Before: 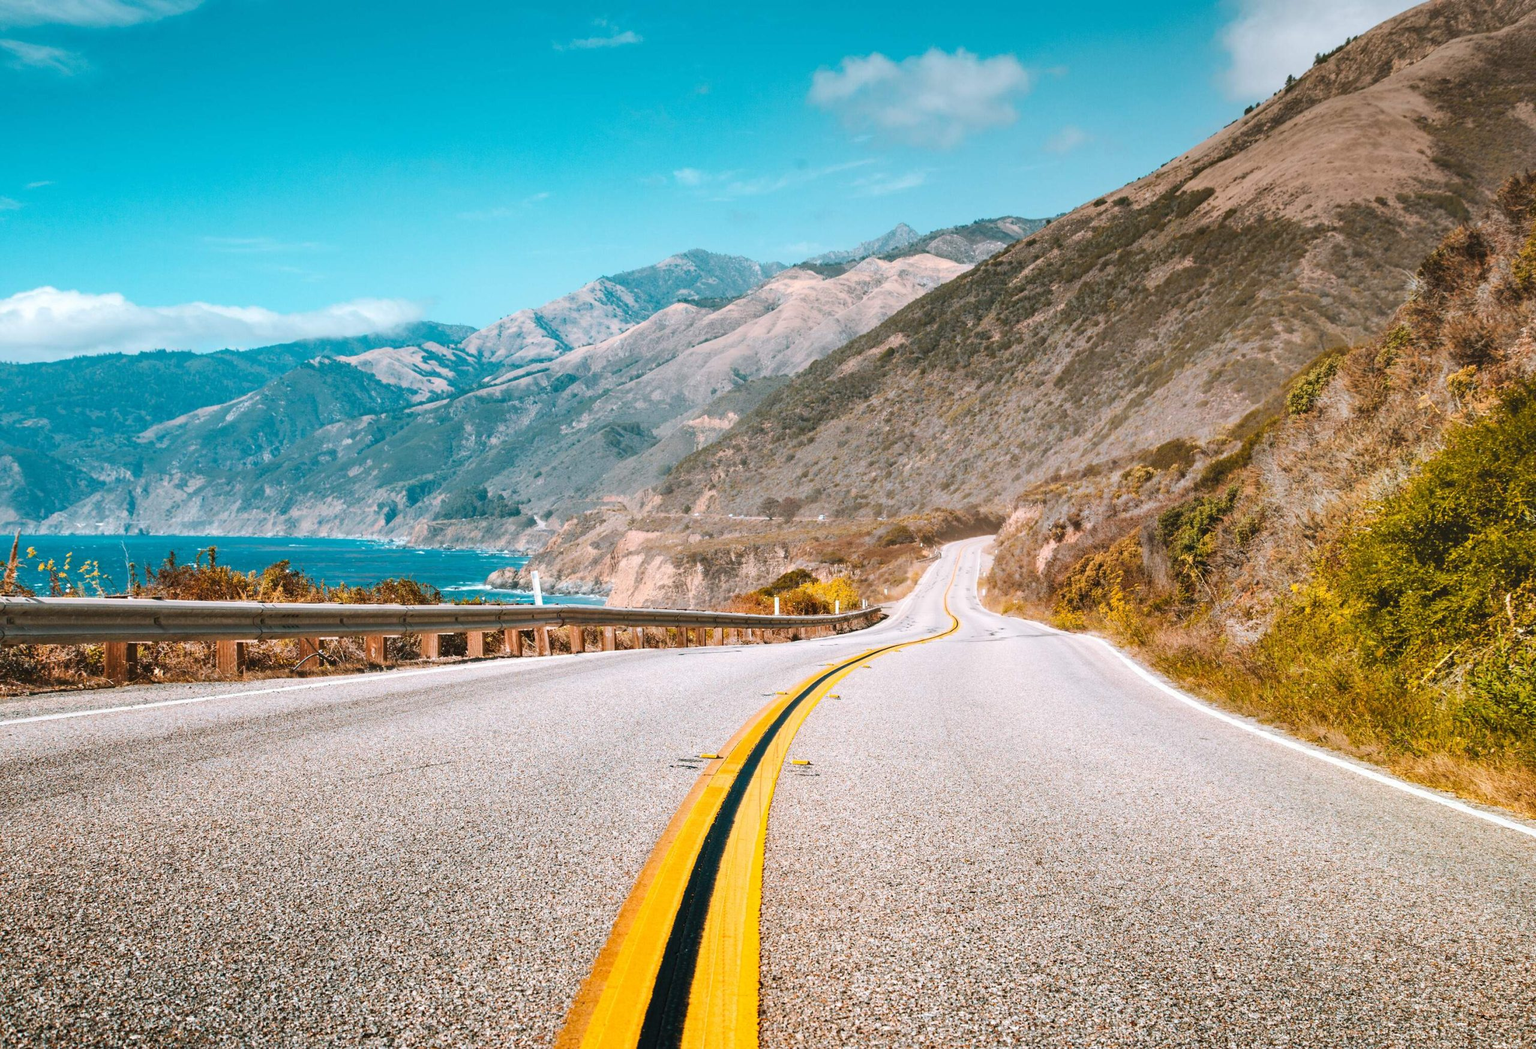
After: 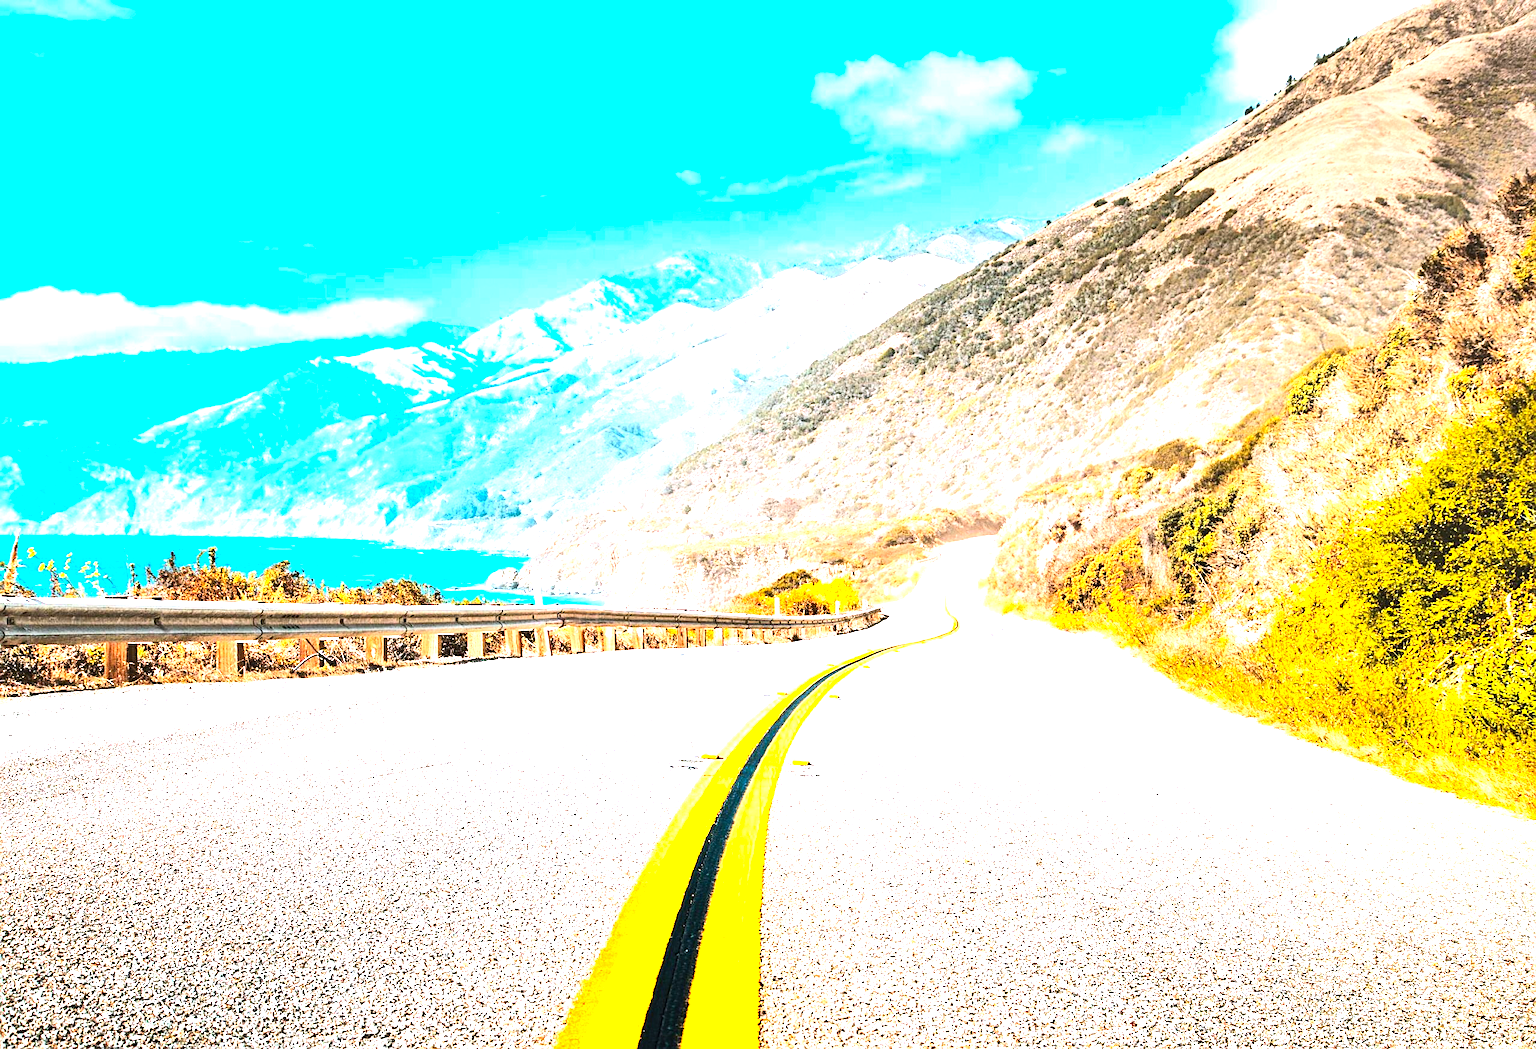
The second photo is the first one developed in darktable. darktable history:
sharpen: on, module defaults
contrast brightness saturation: contrast 0.2, brightness 0.16, saturation 0.22
tone equalizer: -8 EV -1.08 EV, -7 EV -1.01 EV, -6 EV -0.867 EV, -5 EV -0.578 EV, -3 EV 0.578 EV, -2 EV 0.867 EV, -1 EV 1.01 EV, +0 EV 1.08 EV, edges refinement/feathering 500, mask exposure compensation -1.57 EV, preserve details no
white balance: red 0.984, blue 1.059
exposure: black level correction 0.001, exposure 1.3 EV, compensate highlight preservation false
